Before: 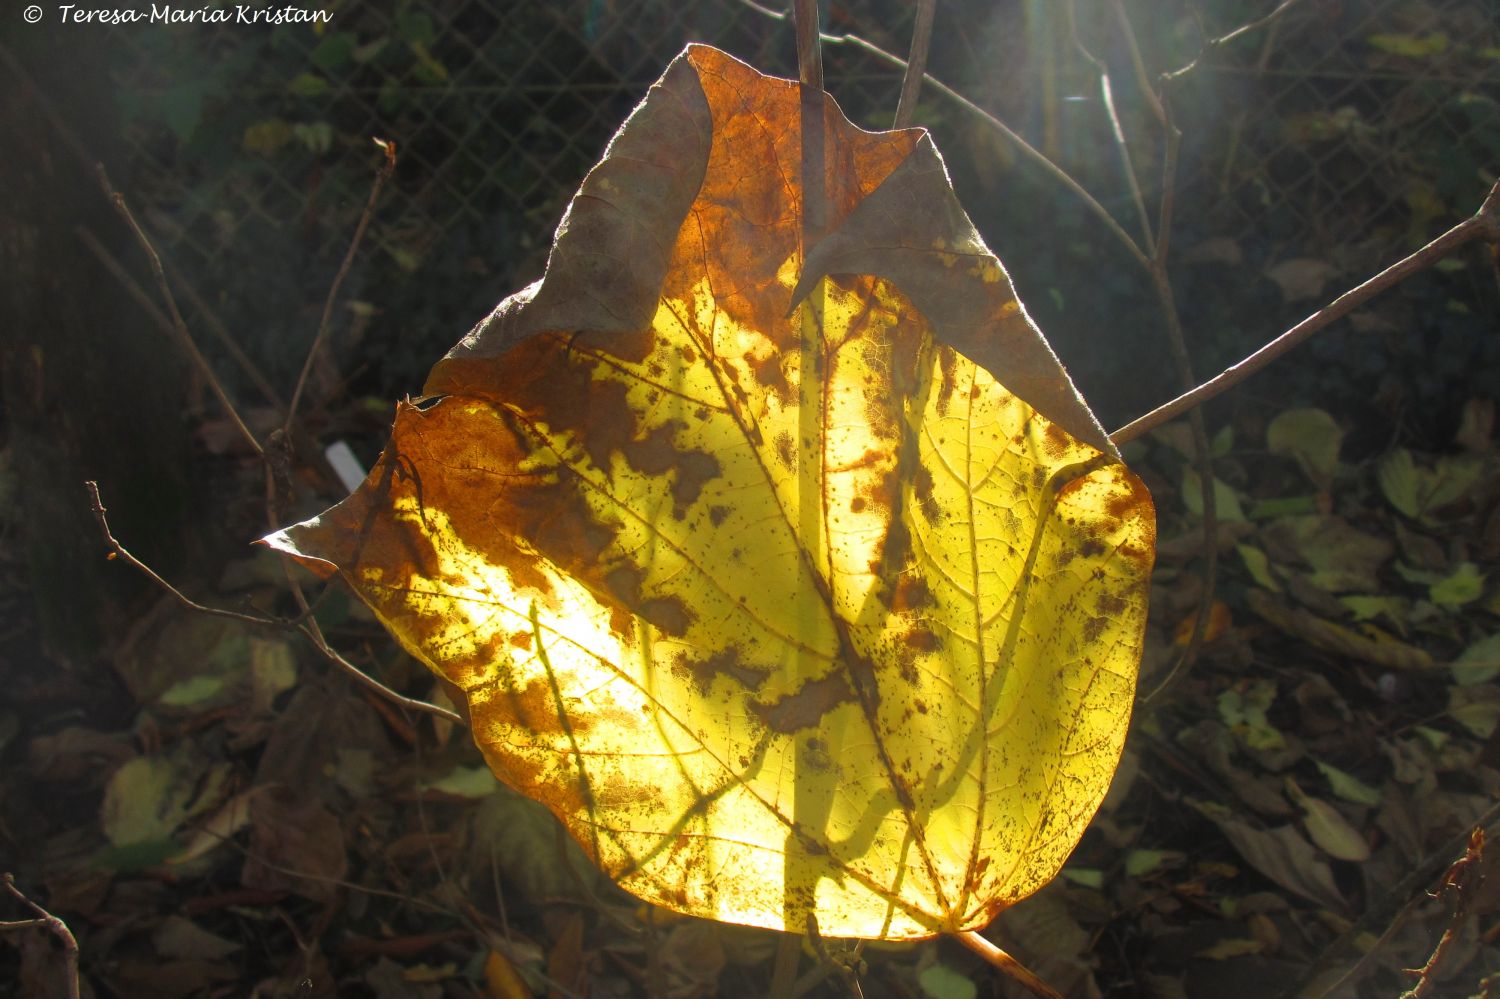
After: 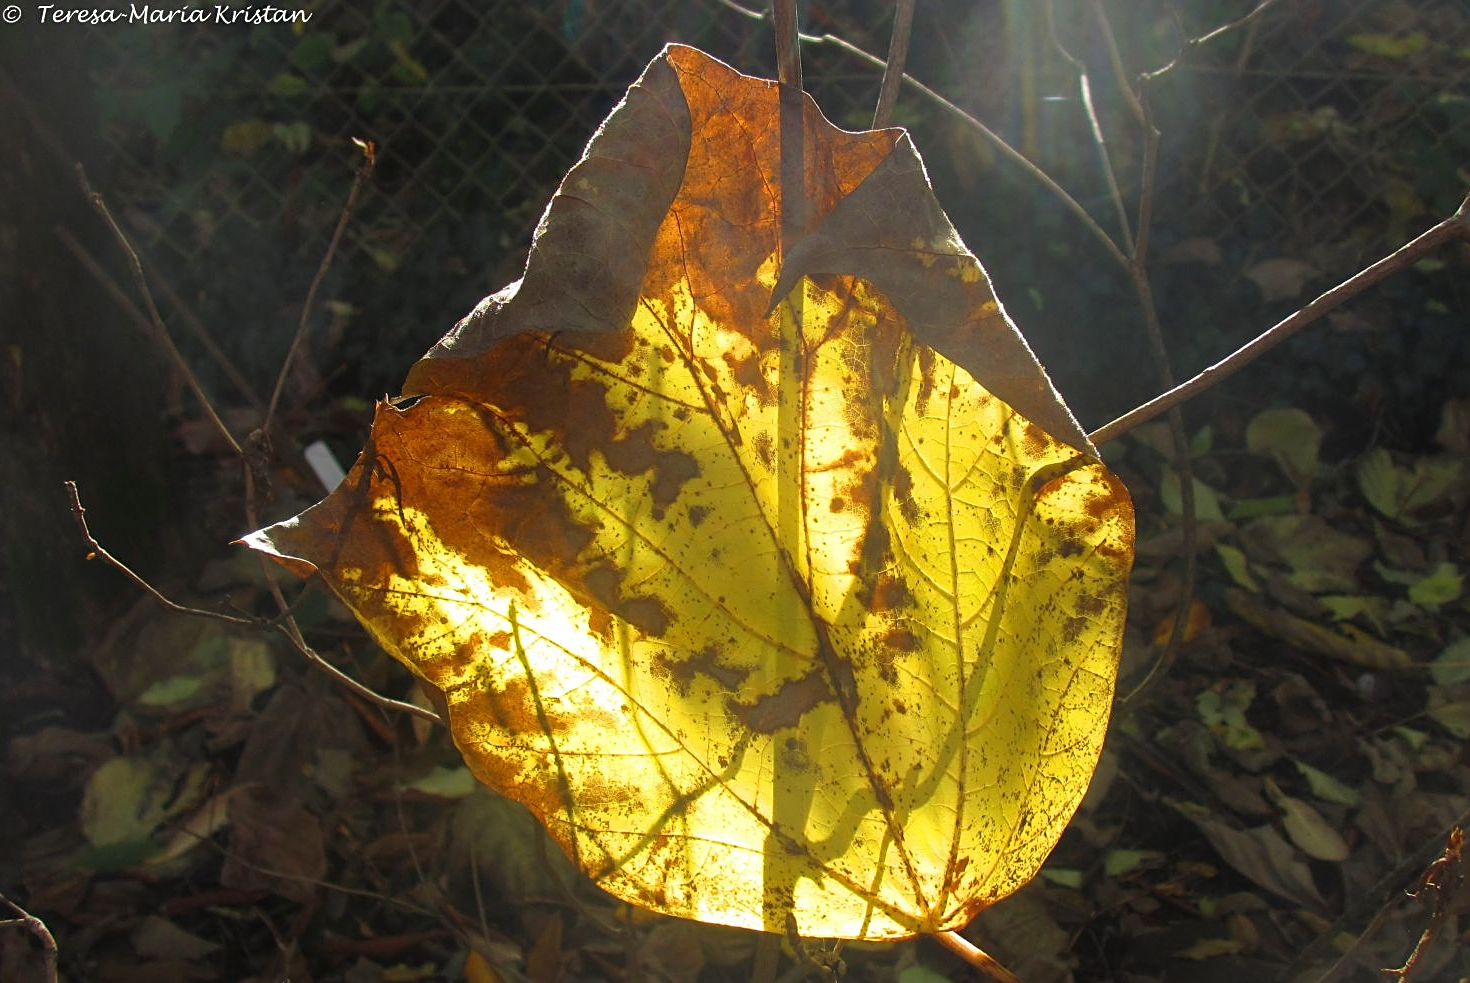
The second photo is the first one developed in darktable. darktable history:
sharpen: on, module defaults
crop and rotate: left 1.438%, right 0.552%, bottom 1.569%
